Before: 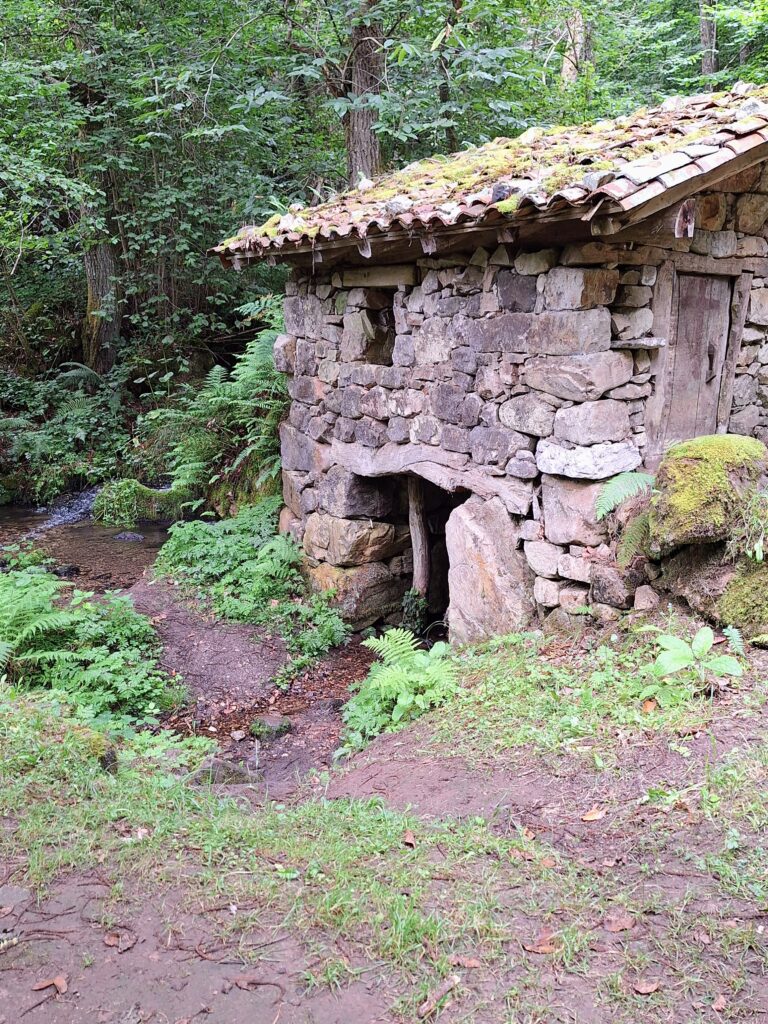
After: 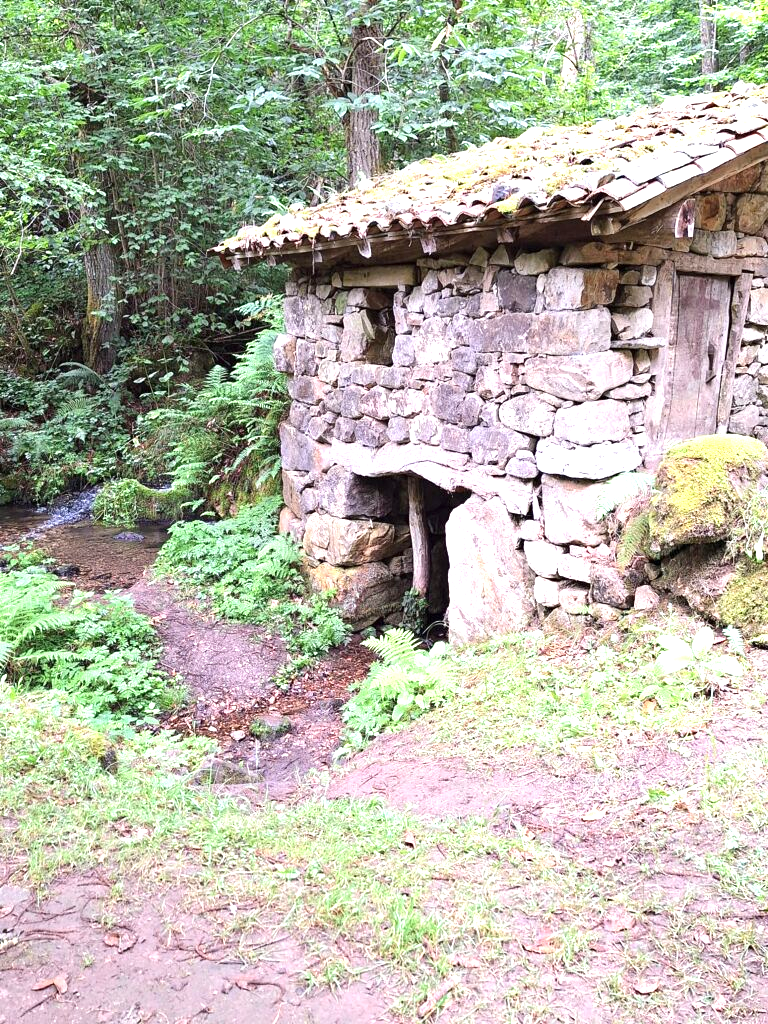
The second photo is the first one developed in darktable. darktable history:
exposure: exposure 0.994 EV, compensate highlight preservation false
